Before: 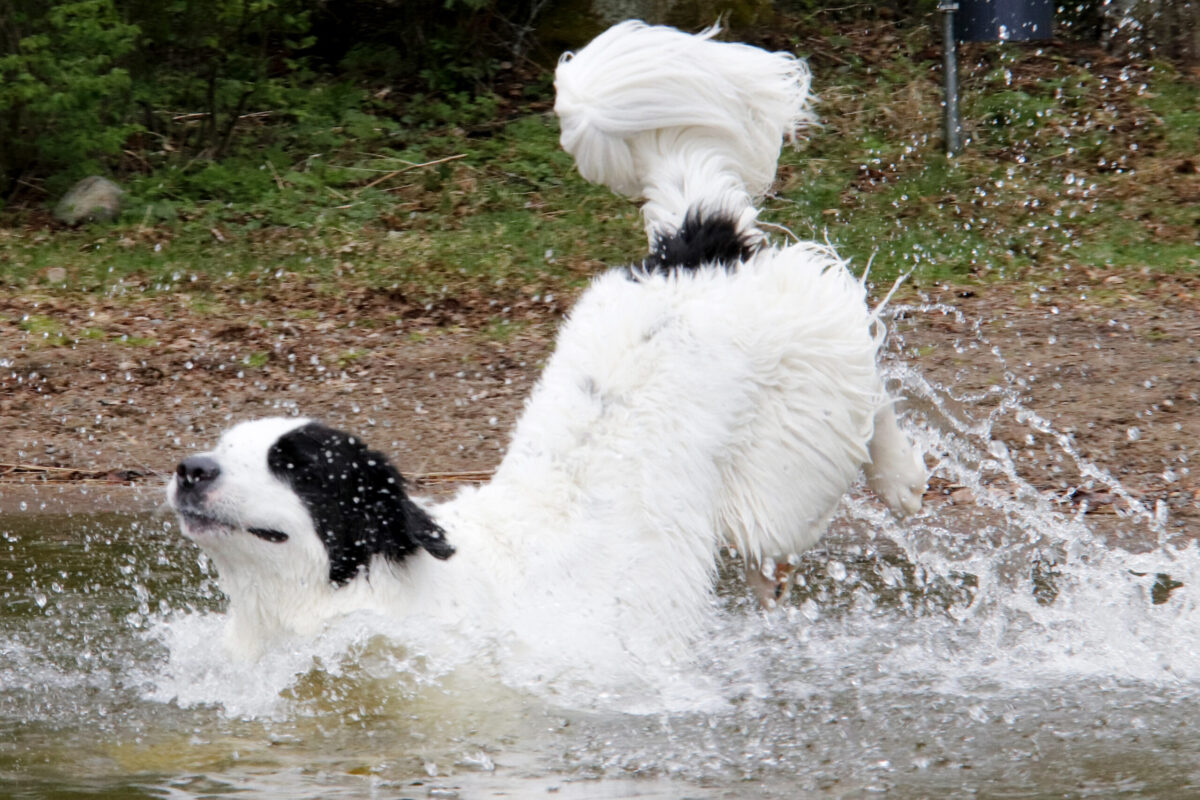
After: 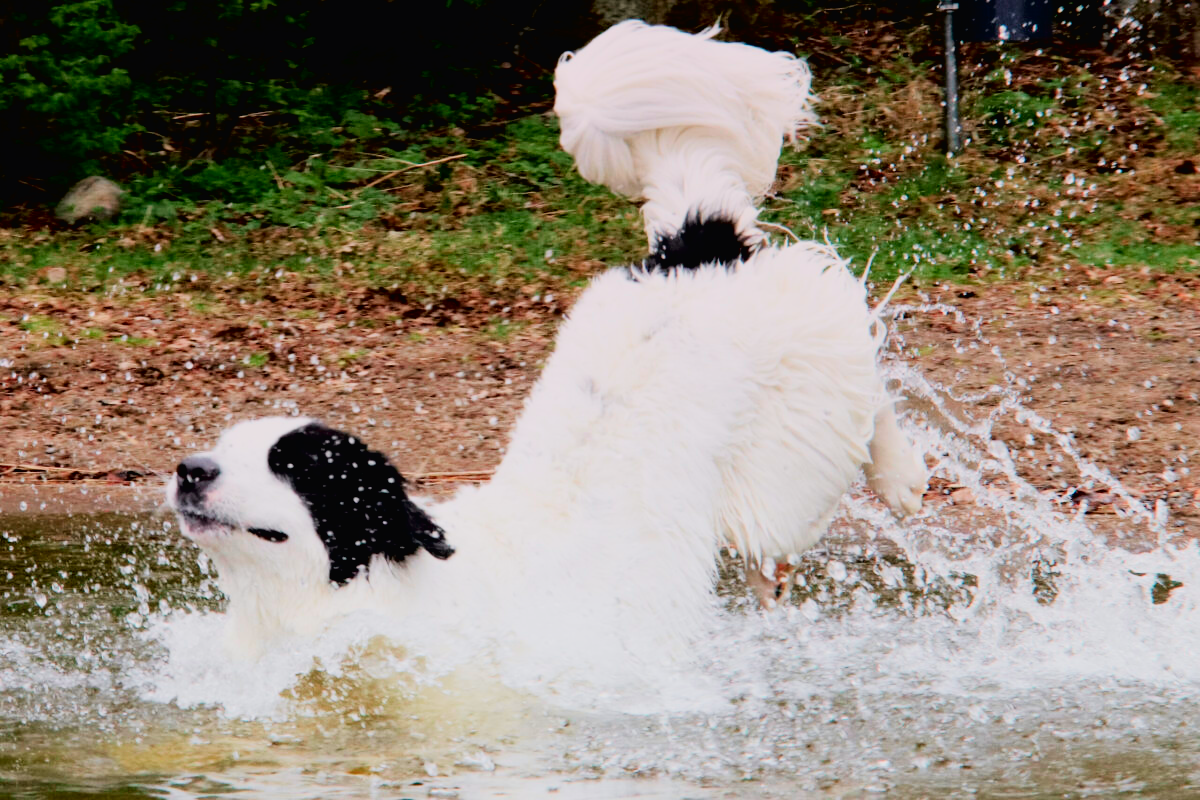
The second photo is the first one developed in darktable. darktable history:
filmic rgb: black relative exposure -7.15 EV, white relative exposure 5.36 EV, hardness 3.02
tone curve: curves: ch0 [(0, 0.013) (0.054, 0.018) (0.205, 0.191) (0.289, 0.292) (0.39, 0.424) (0.493, 0.551) (0.647, 0.752) (0.796, 0.887) (1, 0.998)]; ch1 [(0, 0) (0.371, 0.339) (0.477, 0.452) (0.494, 0.495) (0.501, 0.501) (0.51, 0.516) (0.54, 0.557) (0.572, 0.605) (0.625, 0.687) (0.774, 0.841) (1, 1)]; ch2 [(0, 0) (0.32, 0.281) (0.403, 0.399) (0.441, 0.428) (0.47, 0.469) (0.498, 0.496) (0.524, 0.543) (0.551, 0.579) (0.633, 0.665) (0.7, 0.711) (1, 1)], color space Lab, independent channels, preserve colors none
graduated density: density 0.38 EV, hardness 21%, rotation -6.11°, saturation 32%
